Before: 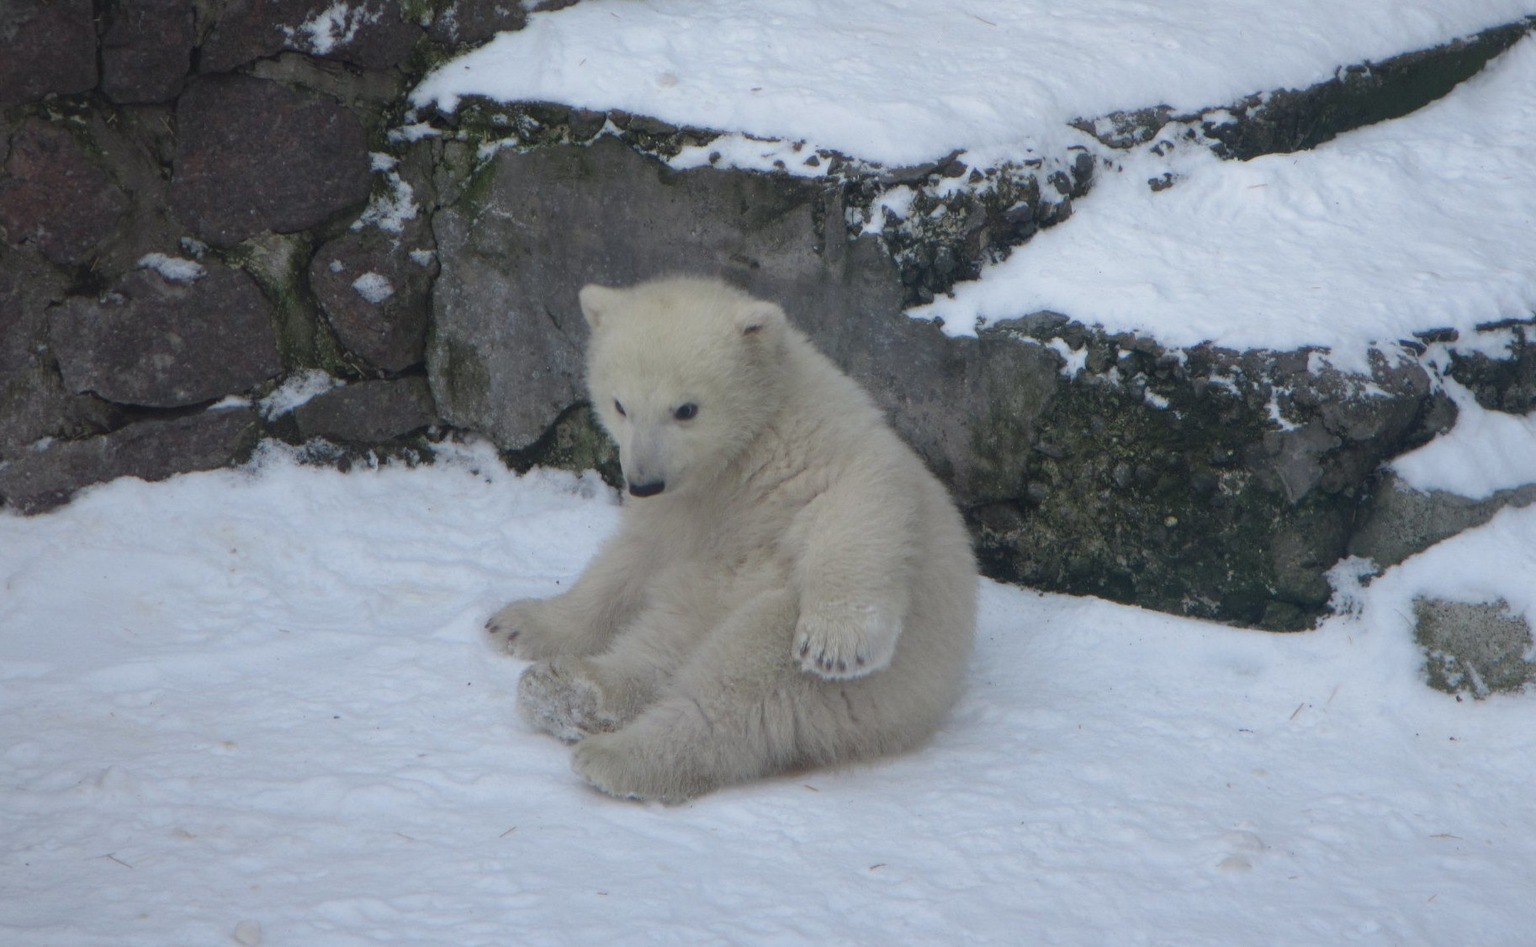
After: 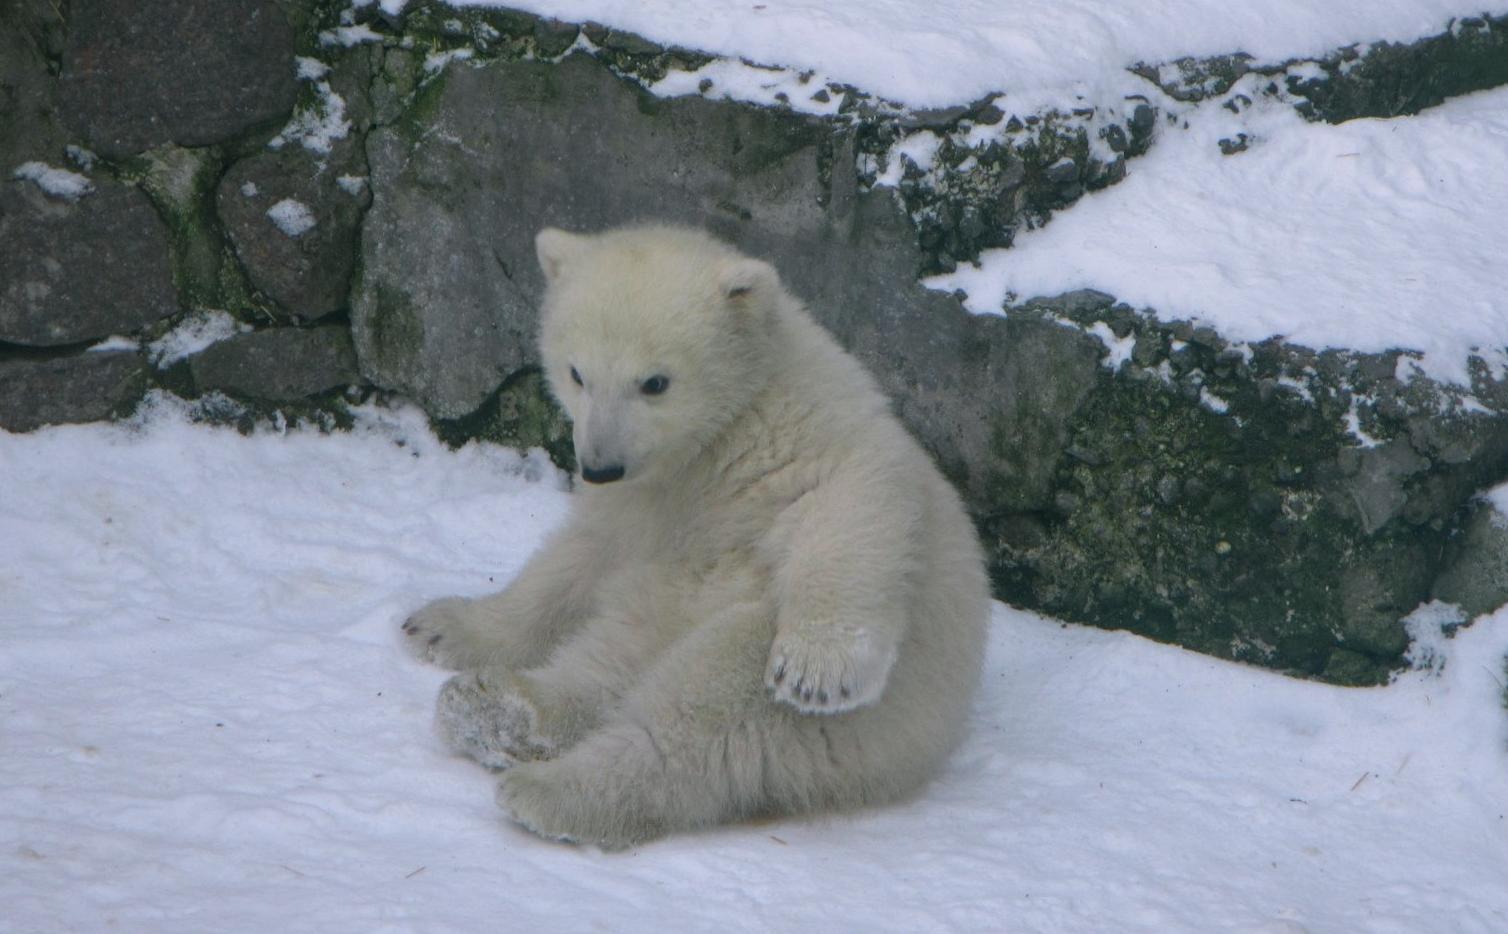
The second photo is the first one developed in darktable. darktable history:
color zones: curves: ch0 [(0.224, 0.526) (0.75, 0.5)]; ch1 [(0.055, 0.526) (0.224, 0.761) (0.377, 0.526) (0.75, 0.5)]
color calibration: illuminant as shot in camera, x 0.358, y 0.373, temperature 4628.91 K, gamut compression 1.72
color correction: highlights a* 4.37, highlights b* 4.96, shadows a* -7.35, shadows b* 4.6
exposure: exposure -0.04 EV, compensate highlight preservation false
local contrast: detail 110%
crop and rotate: angle -3.18°, left 5.433%, top 5.211%, right 4.666%, bottom 4.49%
